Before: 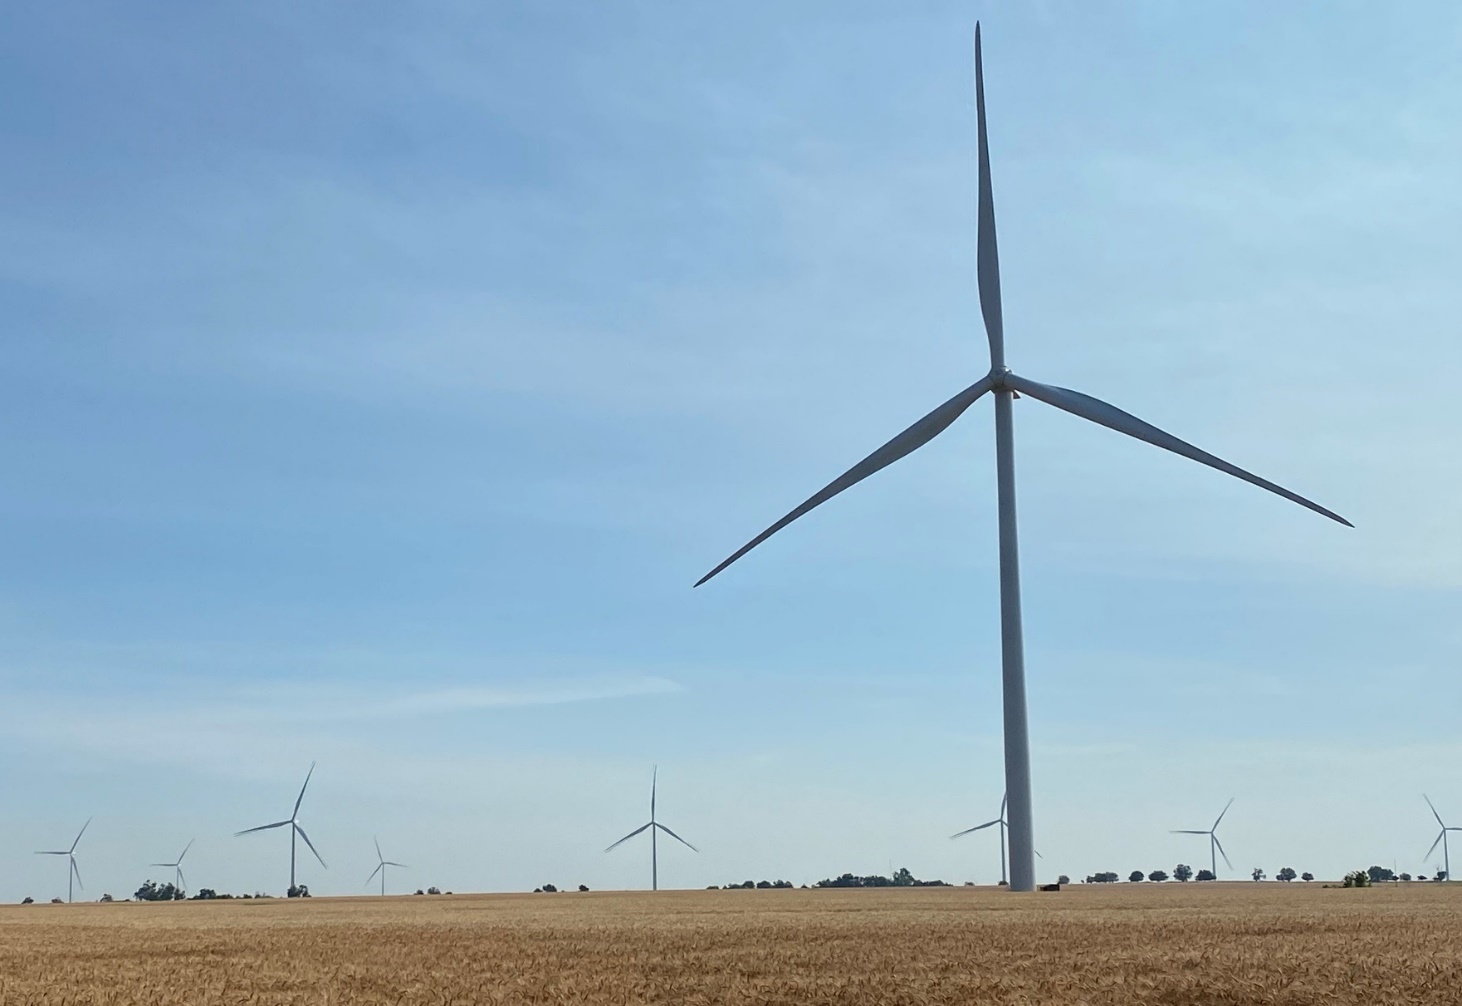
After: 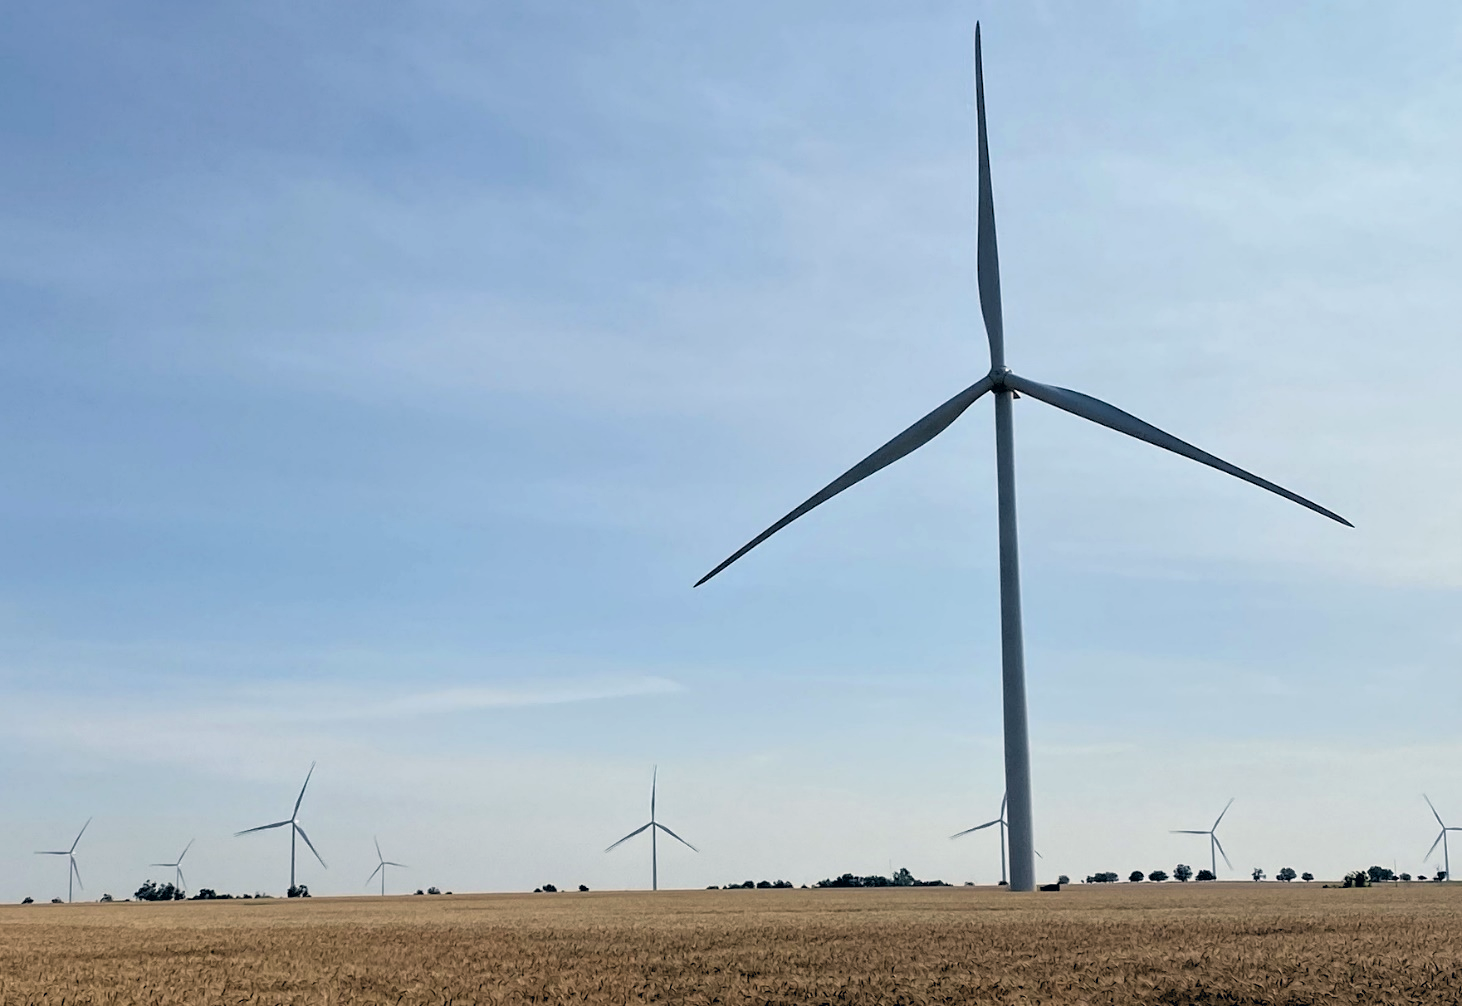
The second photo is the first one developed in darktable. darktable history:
color correction: highlights a* 5.38, highlights b* 5.3, shadows a* -4.26, shadows b* -5.11
rgb levels: levels [[0.034, 0.472, 0.904], [0, 0.5, 1], [0, 0.5, 1]]
